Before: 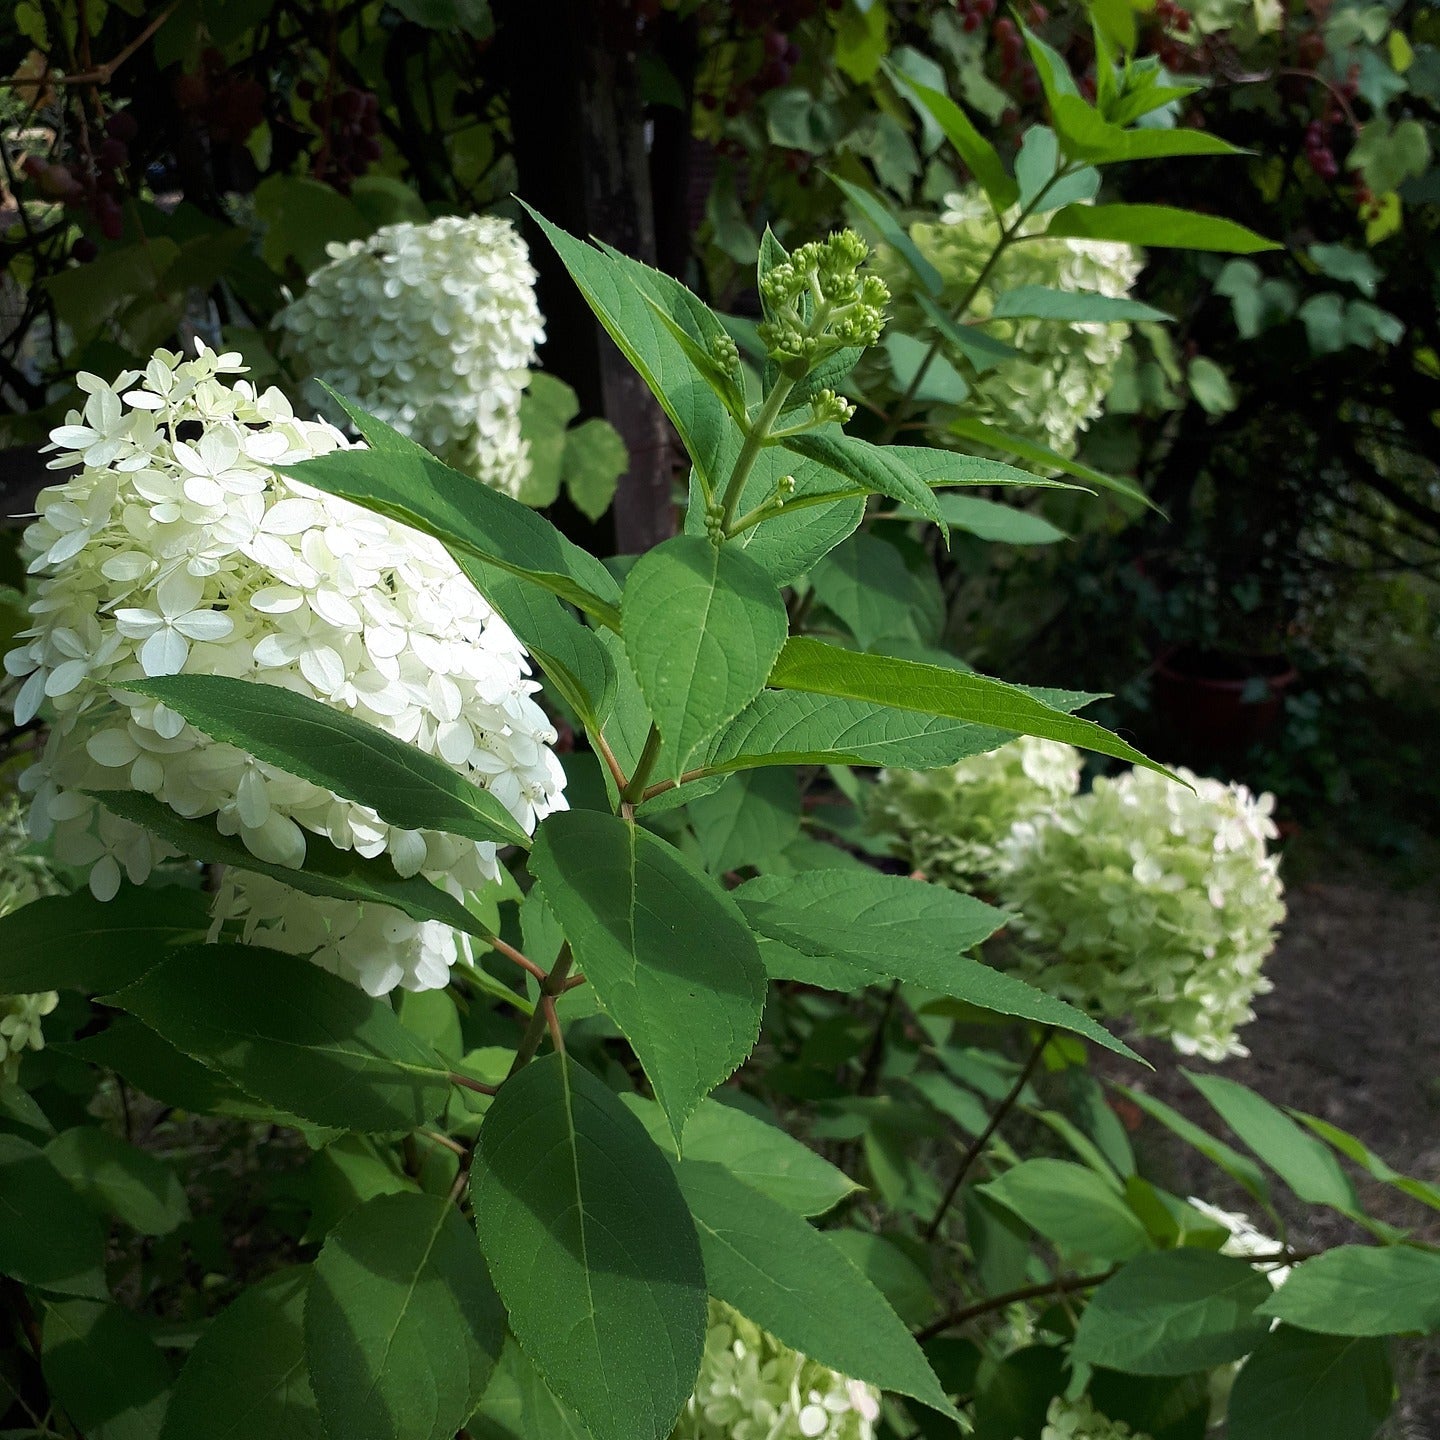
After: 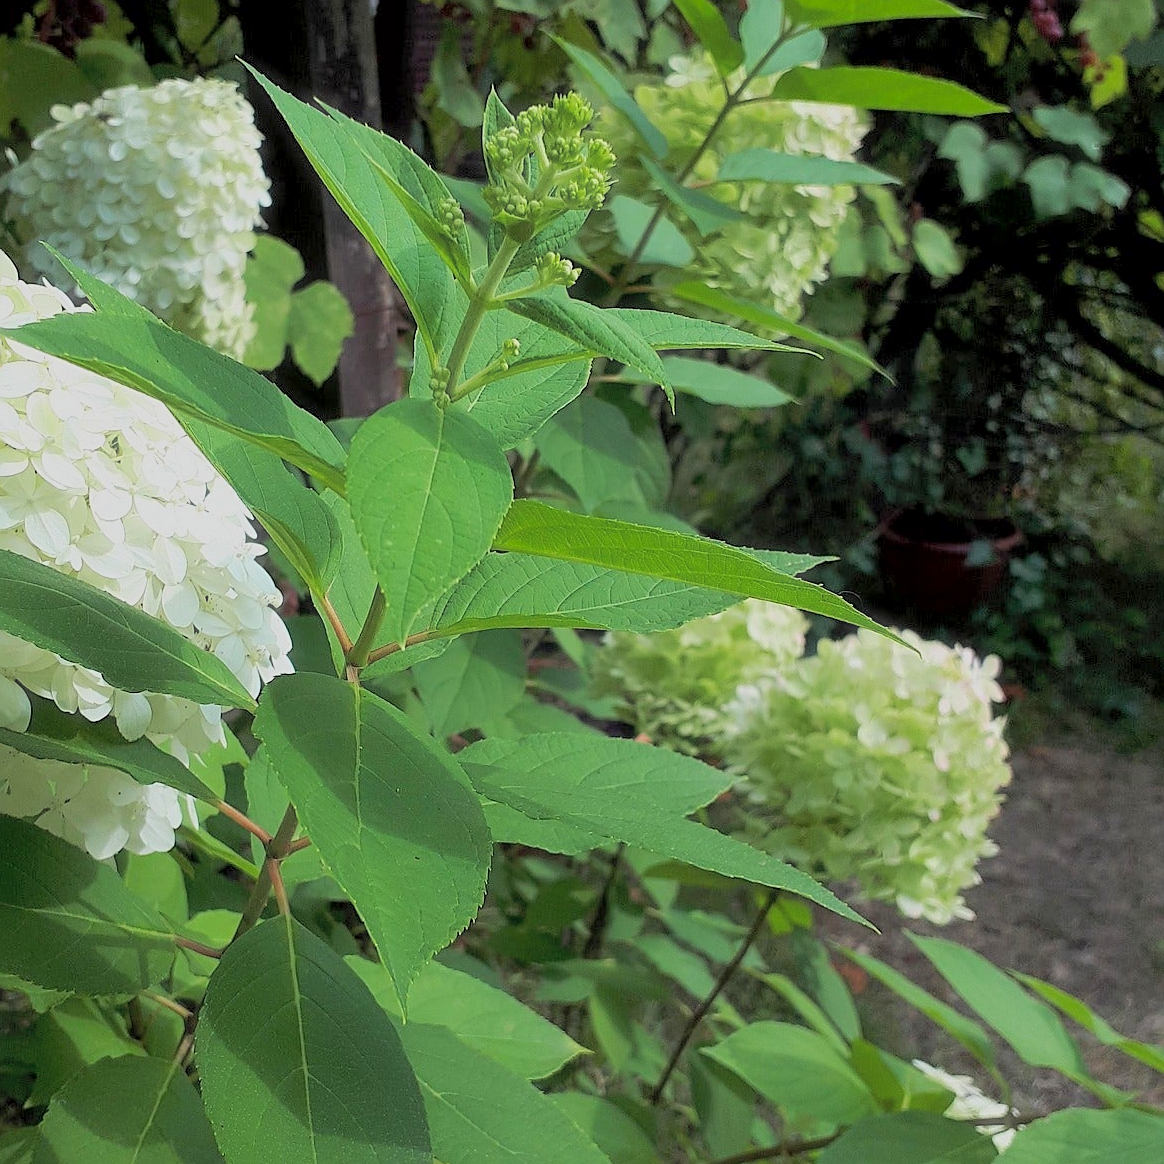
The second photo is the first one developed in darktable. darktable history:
crop: left 19.159%, top 9.58%, bottom 9.58%
exposure: black level correction 0.001, exposure 1 EV, compensate highlight preservation false
sharpen: on, module defaults
global tonemap: drago (0.7, 100)
contrast brightness saturation: saturation -0.05
haze removal: strength -0.1, adaptive false
